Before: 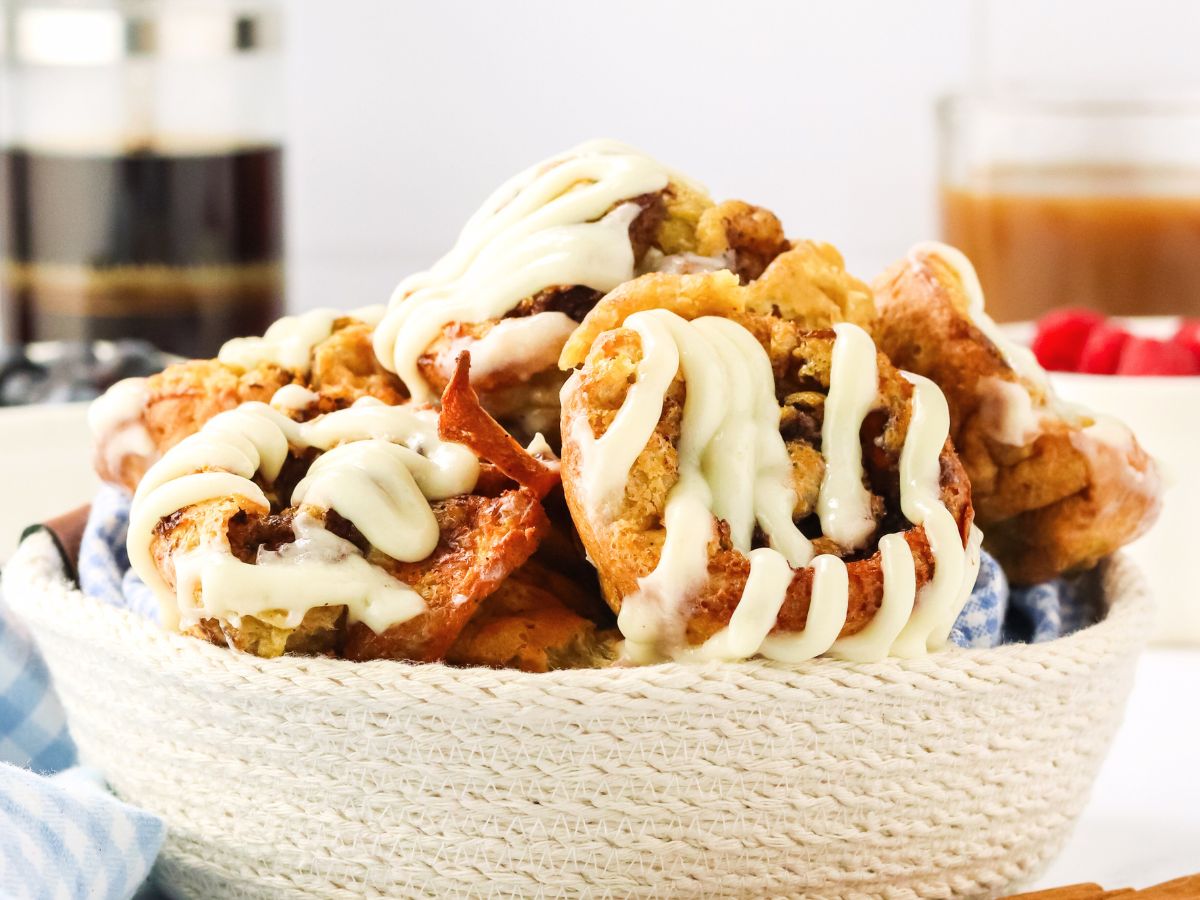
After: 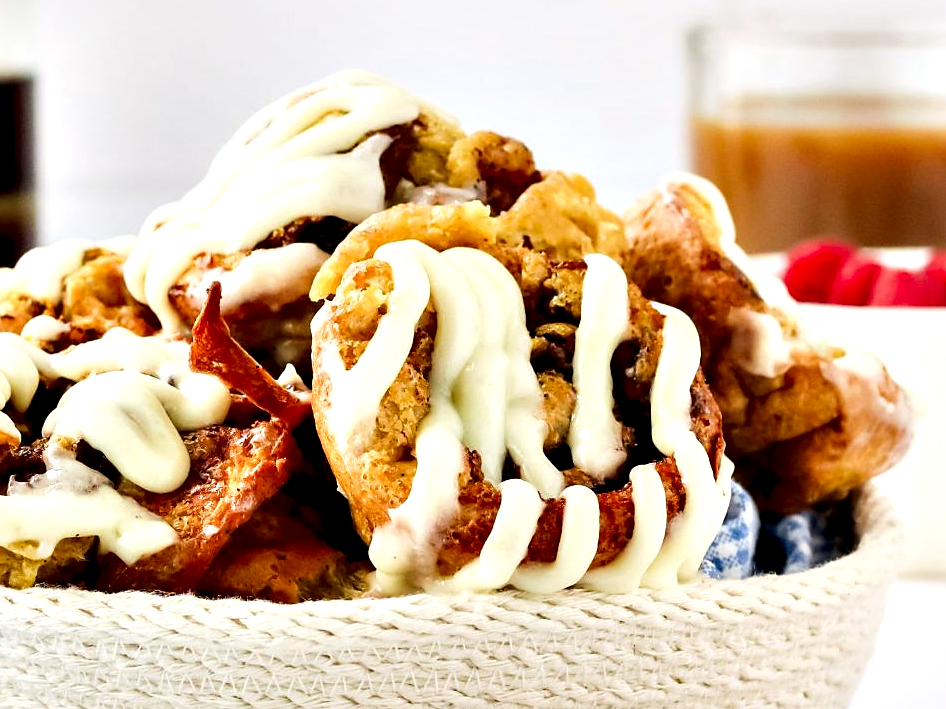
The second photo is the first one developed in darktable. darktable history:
contrast equalizer: y [[0.6 ×6], [0.55 ×6], [0 ×6], [0 ×6], [0 ×6]]
crop and rotate: left 20.769%, top 7.711%, right 0.367%, bottom 13.465%
sharpen: radius 1.579, amount 0.366, threshold 1.734
